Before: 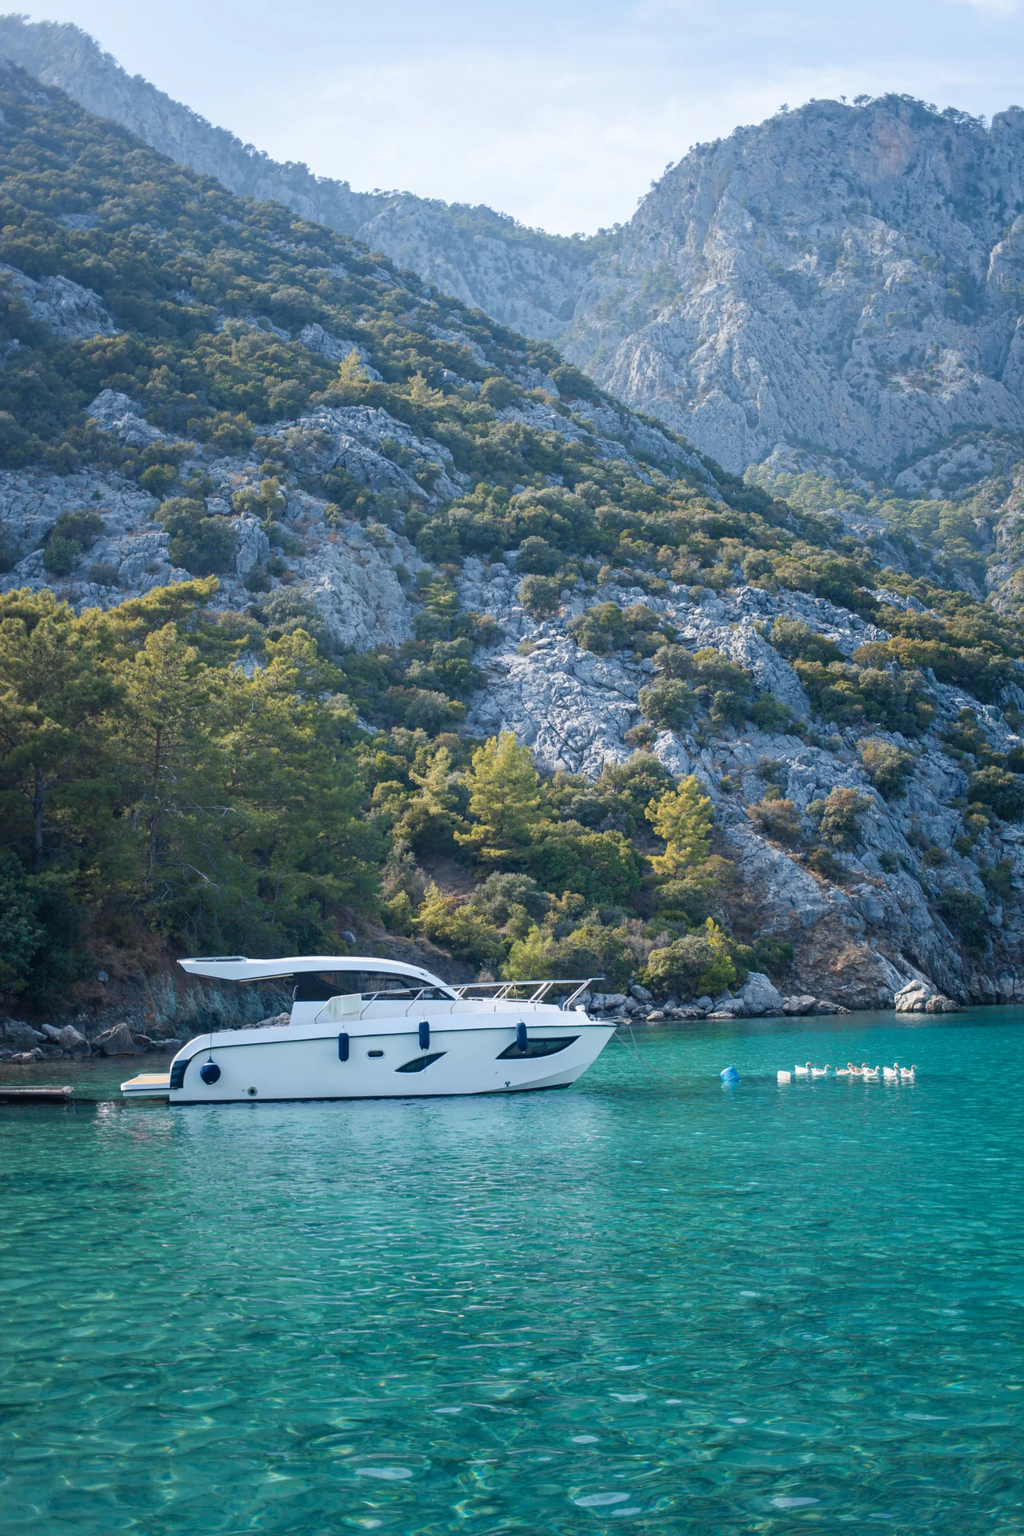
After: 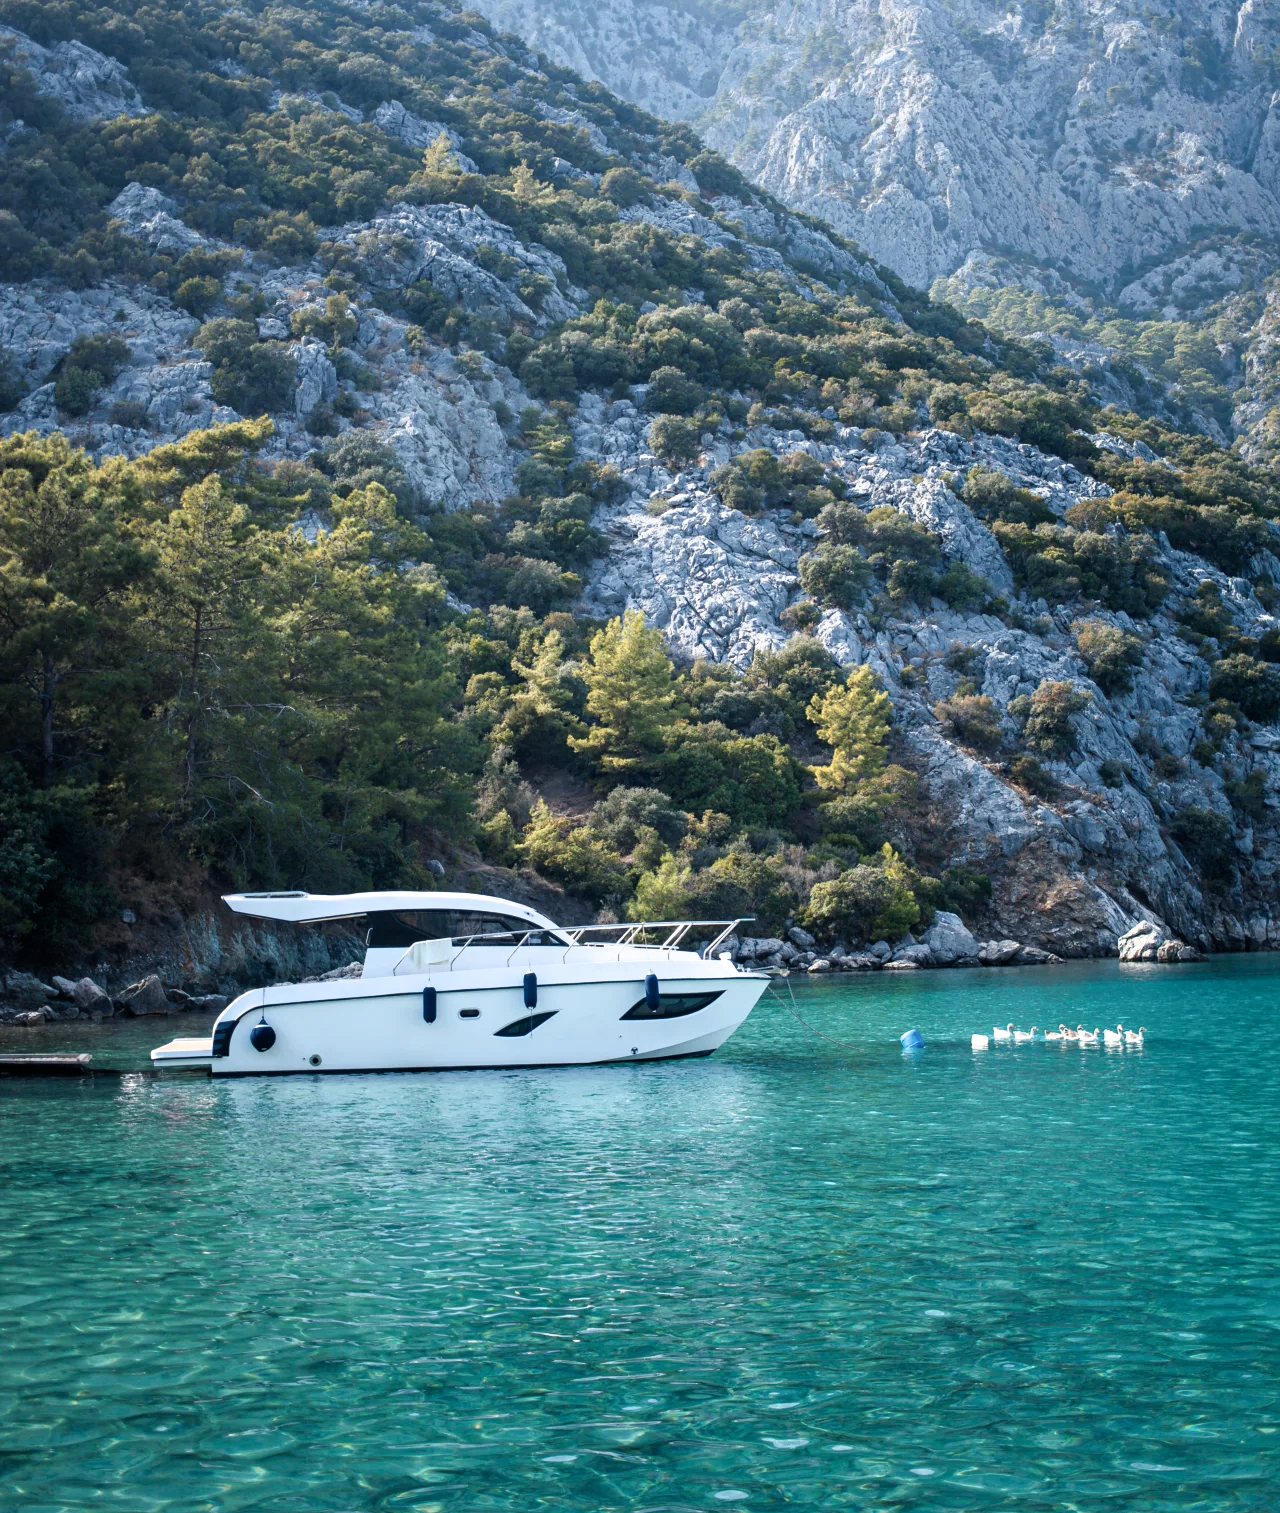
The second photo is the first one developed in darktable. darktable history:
filmic rgb: black relative exposure -8.02 EV, white relative exposure 2.19 EV, threshold 3.01 EV, hardness 6.94, enable highlight reconstruction true
crop and rotate: top 15.858%, bottom 5.337%
